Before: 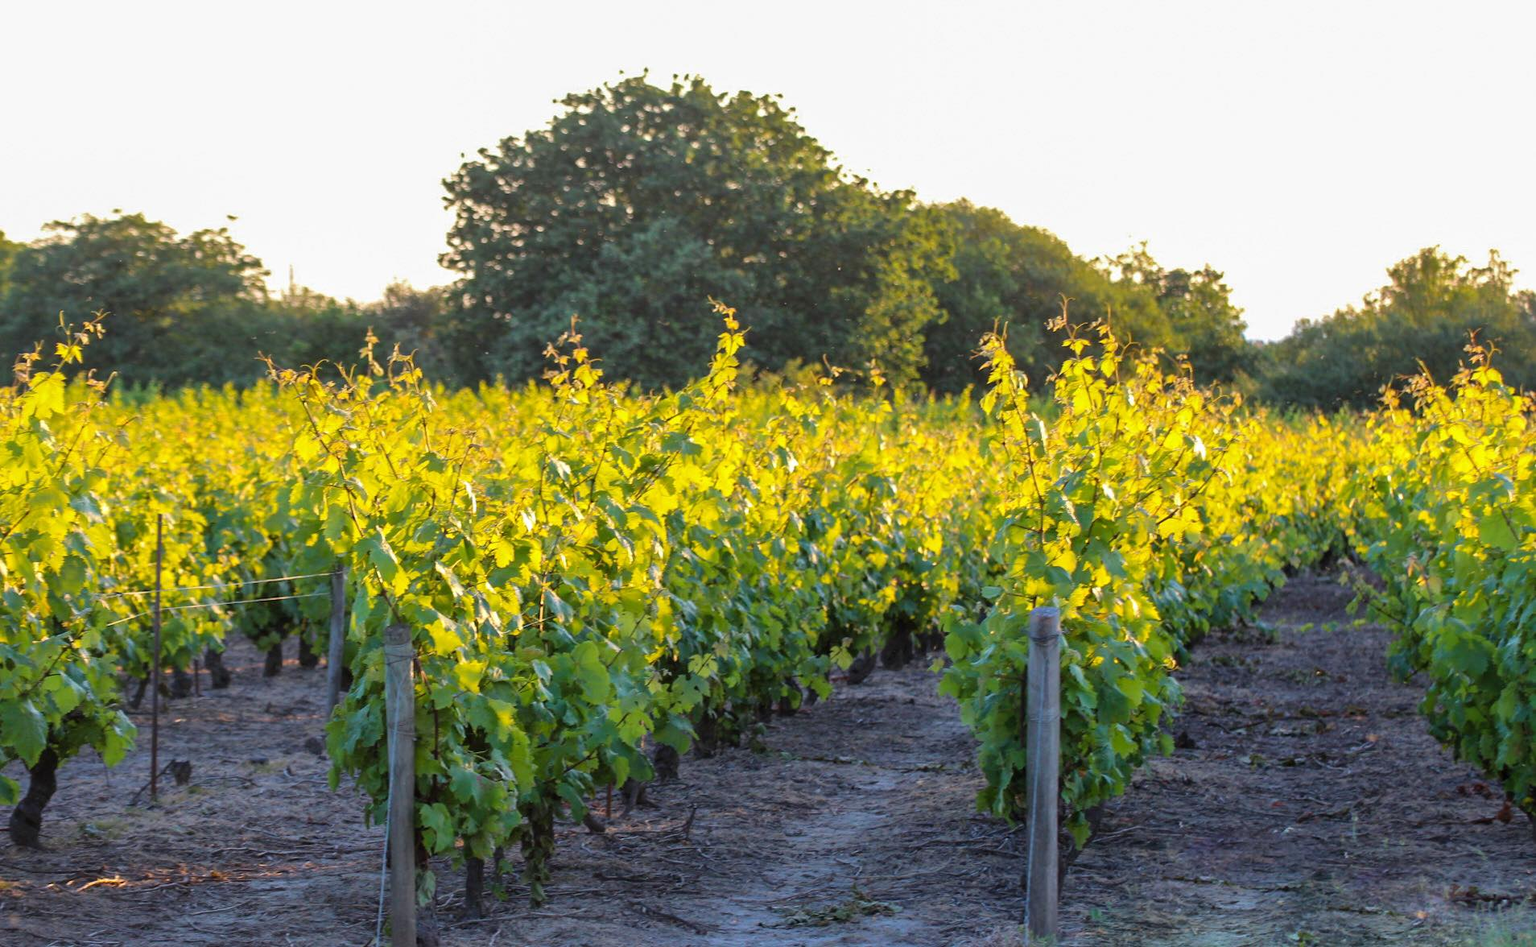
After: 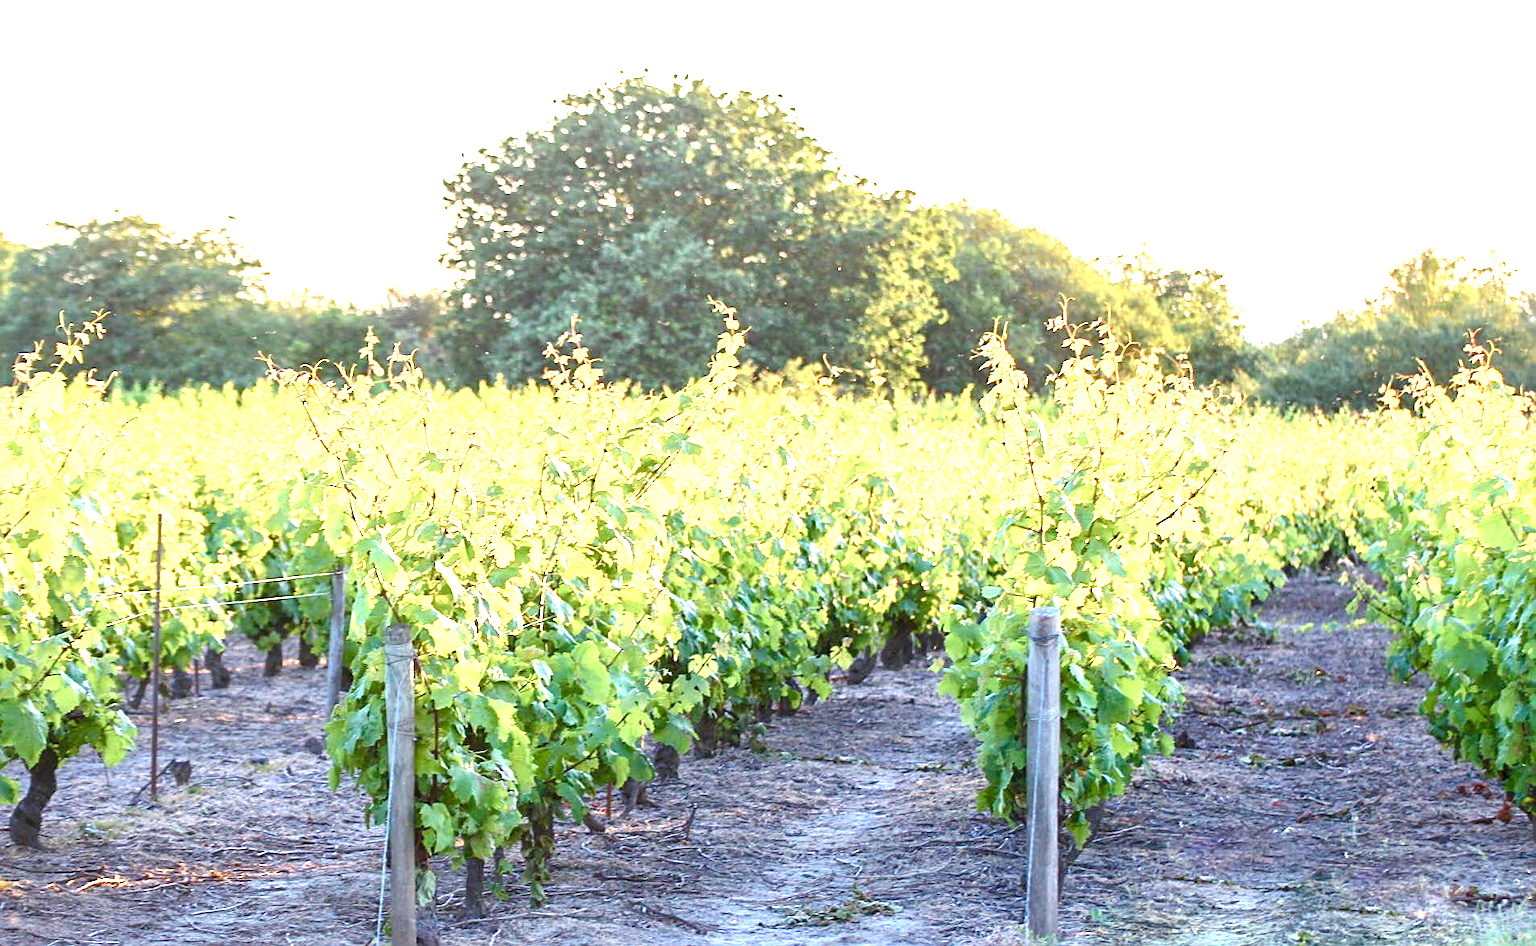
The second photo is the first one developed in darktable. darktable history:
exposure: black level correction 0, exposure 1.918 EV, compensate highlight preservation false
color balance rgb: perceptual saturation grading › global saturation 20%, perceptual saturation grading › highlights -50.373%, perceptual saturation grading › shadows 31.059%, global vibrance 20%
sharpen: on, module defaults
